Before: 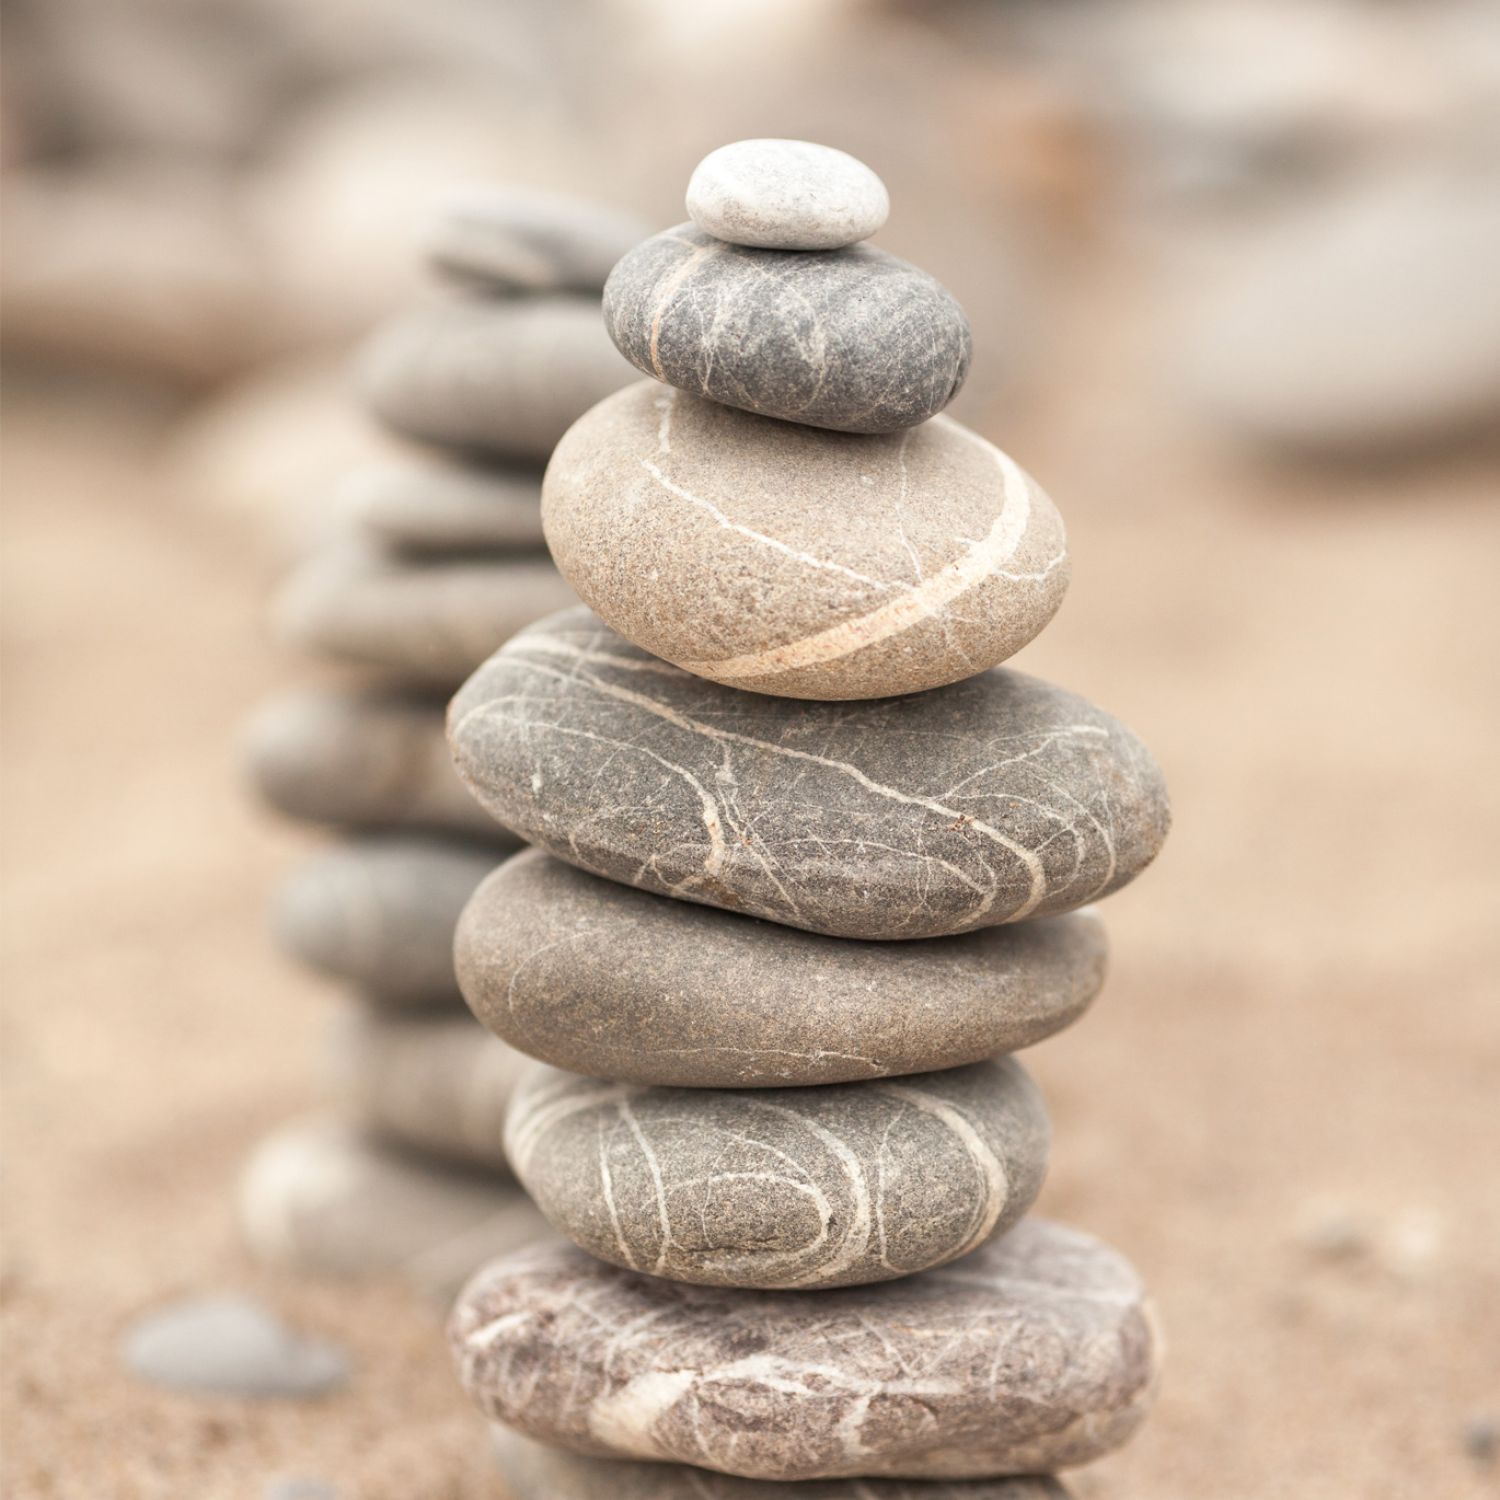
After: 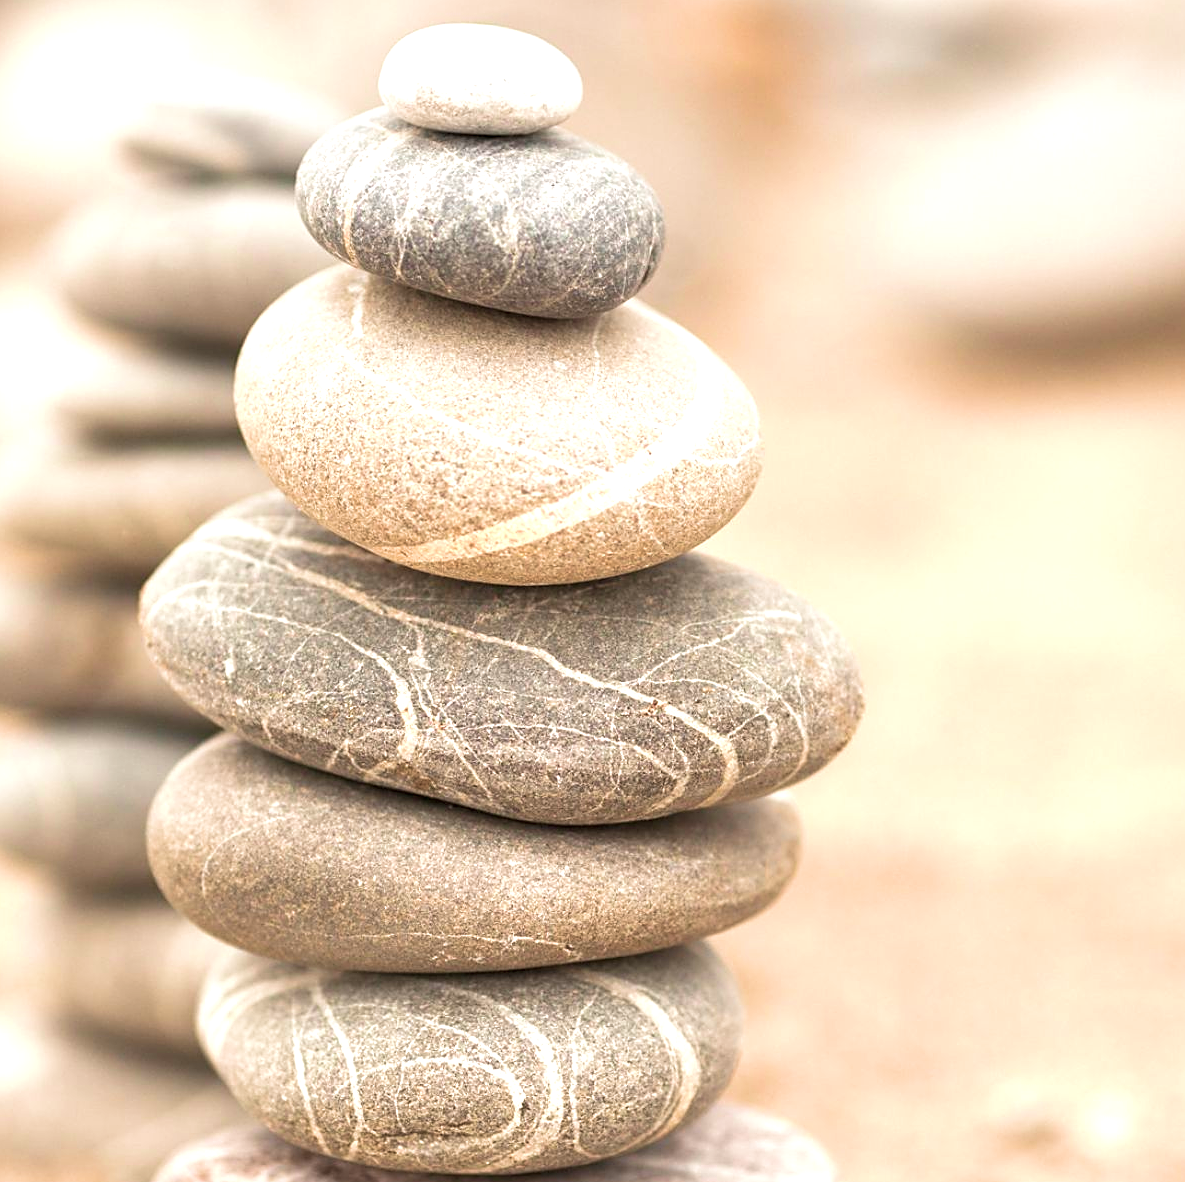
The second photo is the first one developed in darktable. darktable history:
exposure: exposure 0.6 EV, compensate highlight preservation false
crop and rotate: left 20.526%, top 7.711%, right 0.452%, bottom 13.446%
sharpen: amount 0.538
velvia: strength 44.46%
